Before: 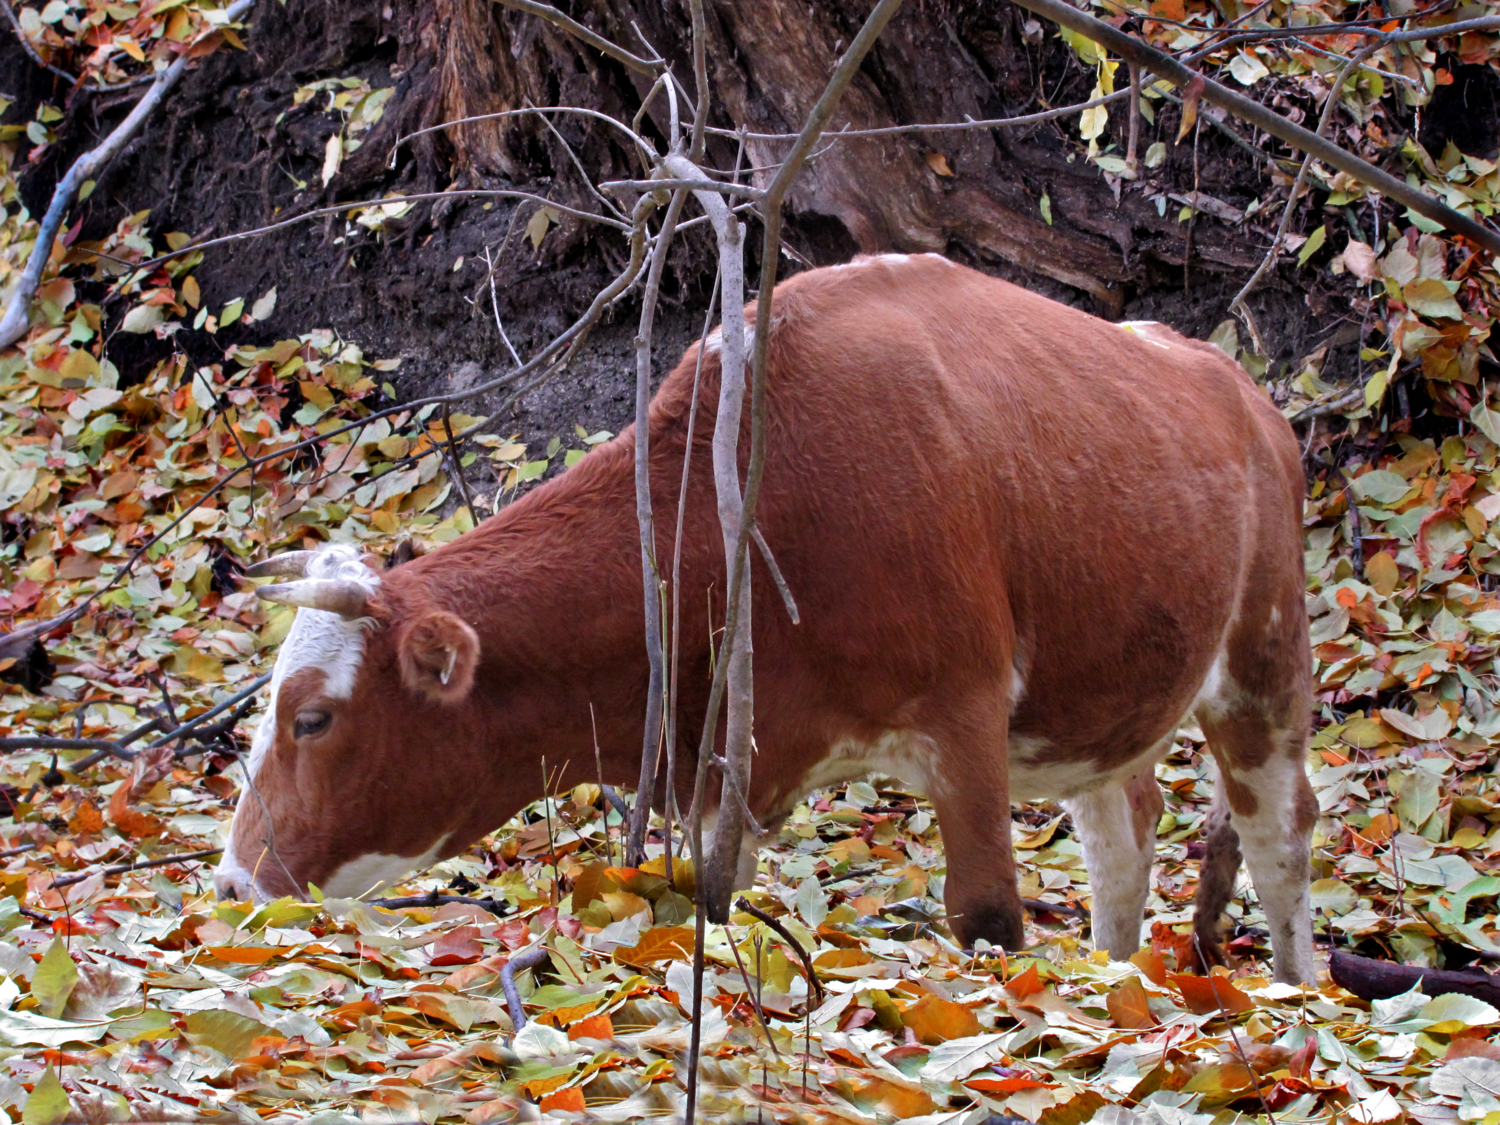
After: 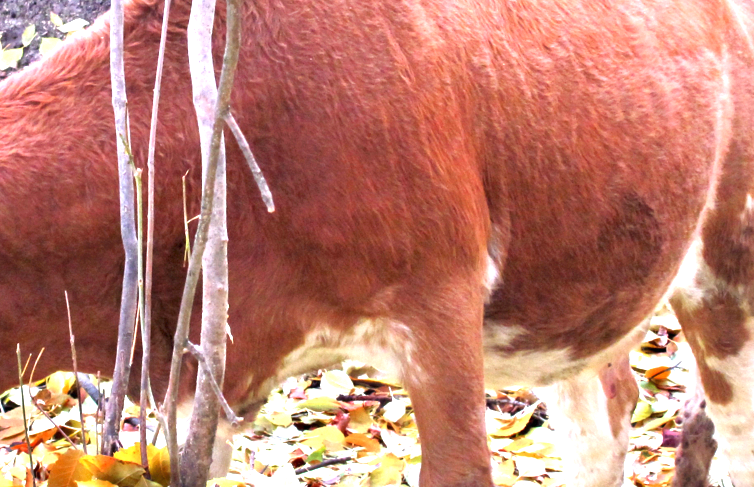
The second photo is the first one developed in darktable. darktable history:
crop: left 35.03%, top 36.625%, right 14.663%, bottom 20.057%
exposure: black level correction 0, exposure 1.975 EV, compensate exposure bias true, compensate highlight preservation false
